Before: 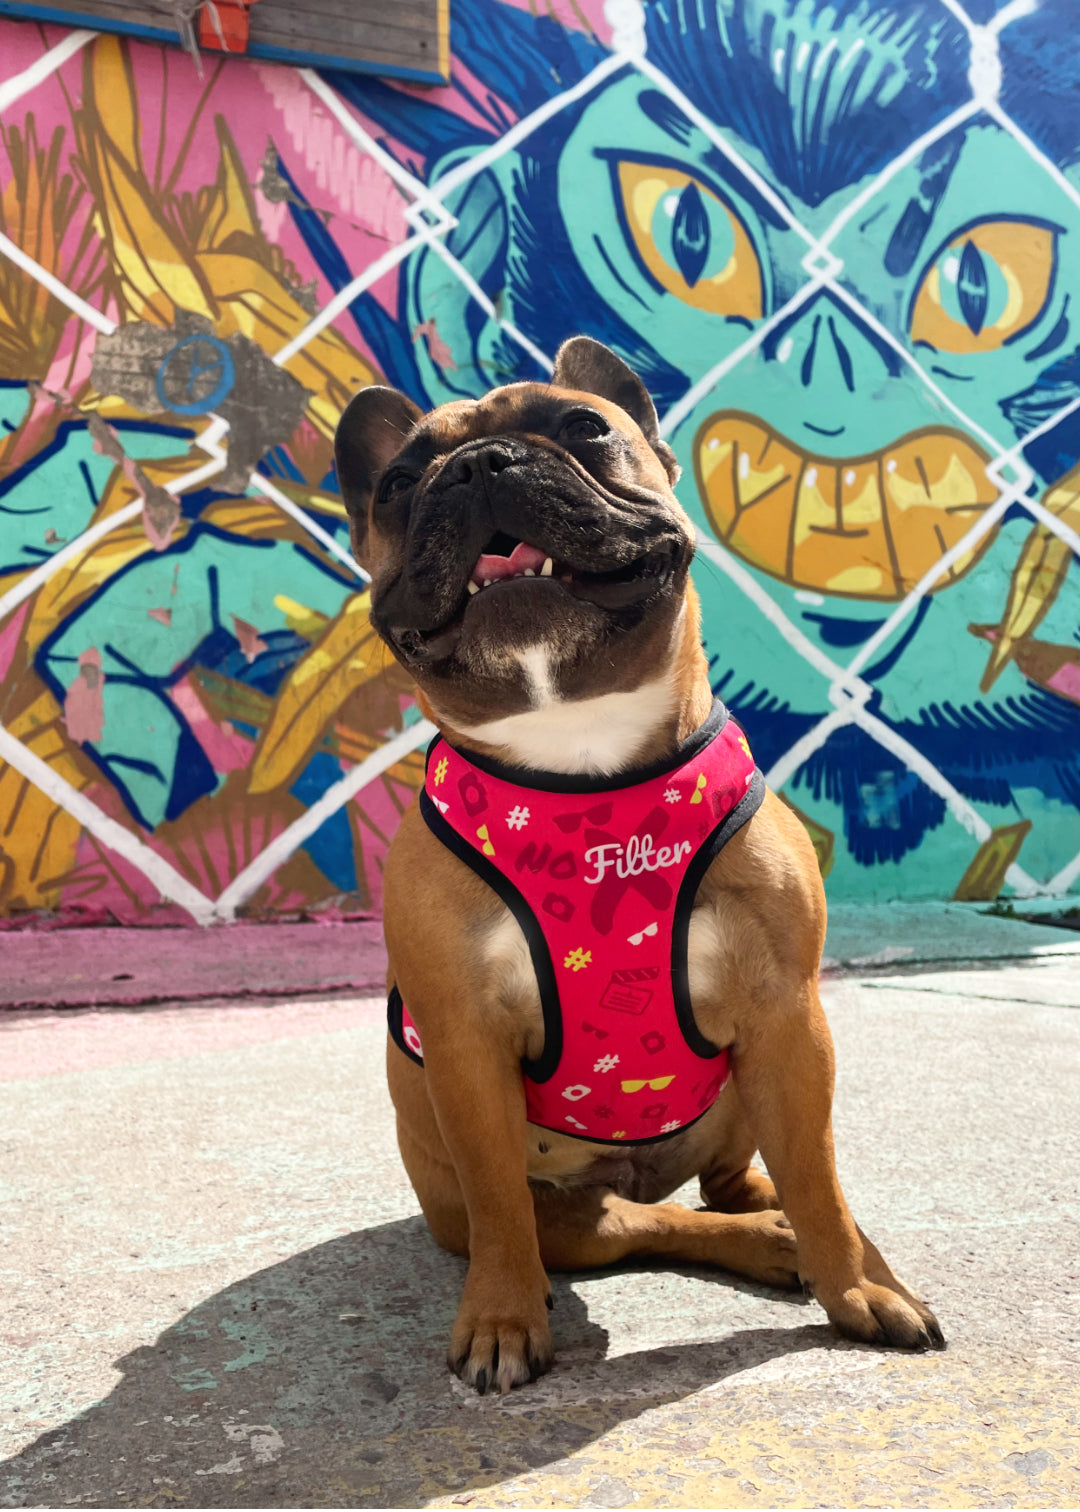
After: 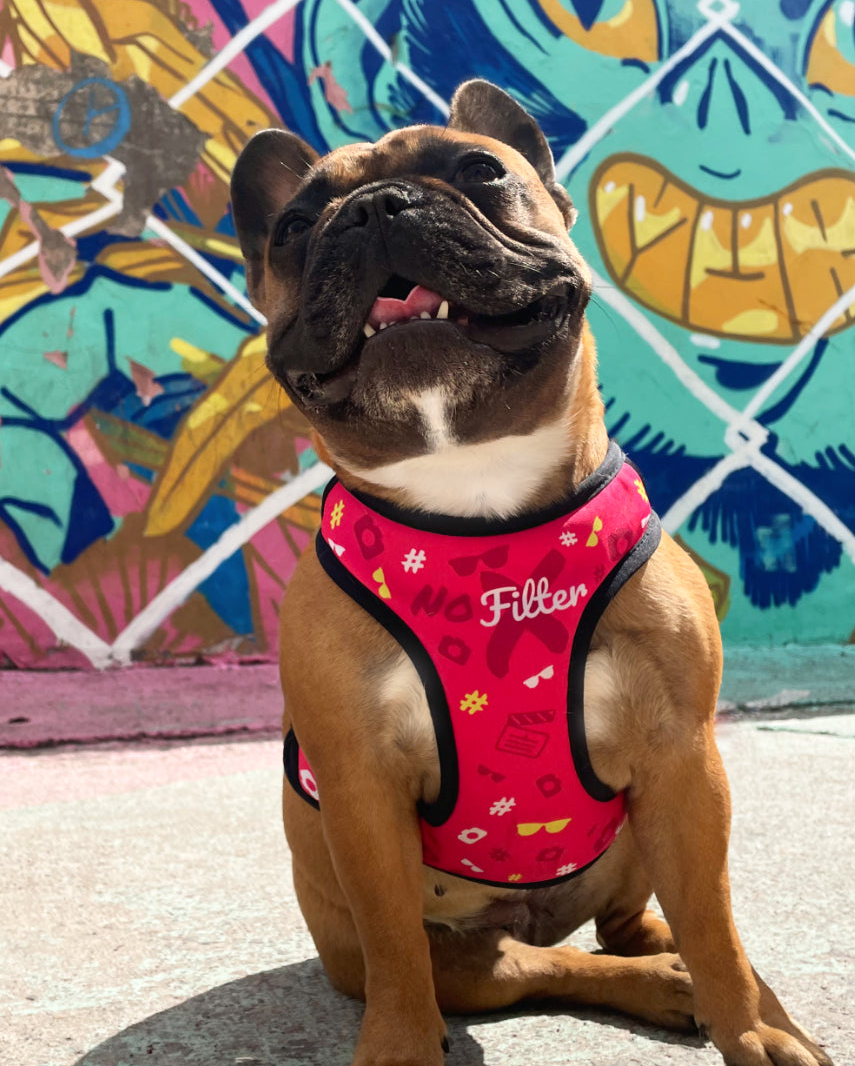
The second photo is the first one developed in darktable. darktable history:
crop: left 9.668%, top 17.038%, right 11.095%, bottom 12.407%
